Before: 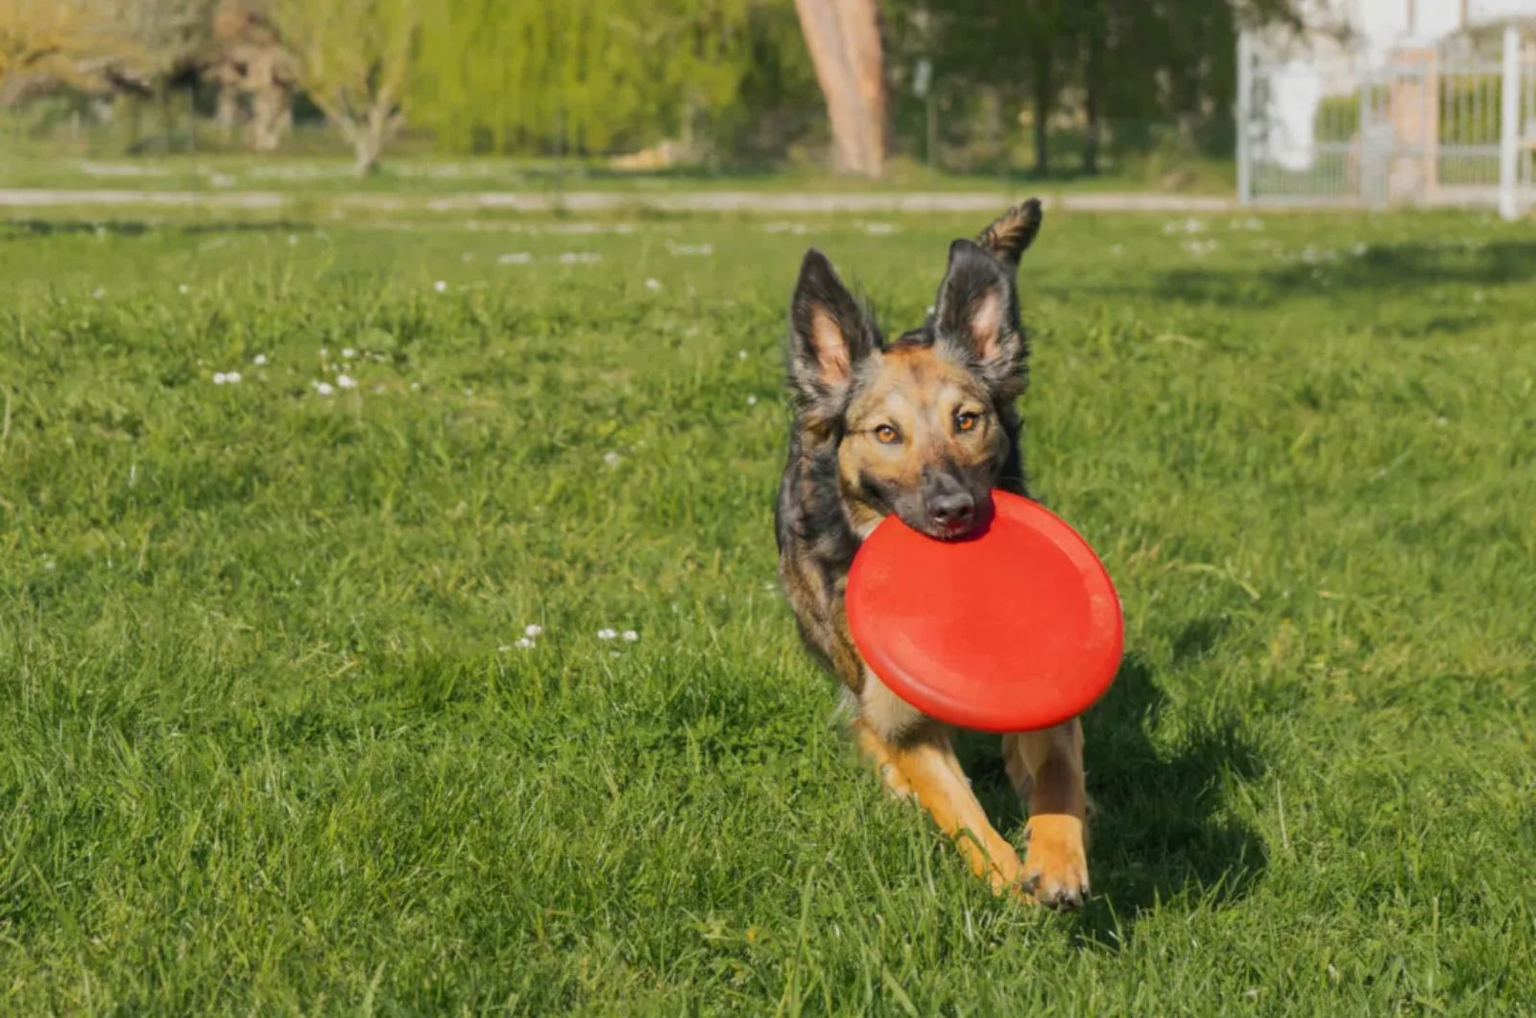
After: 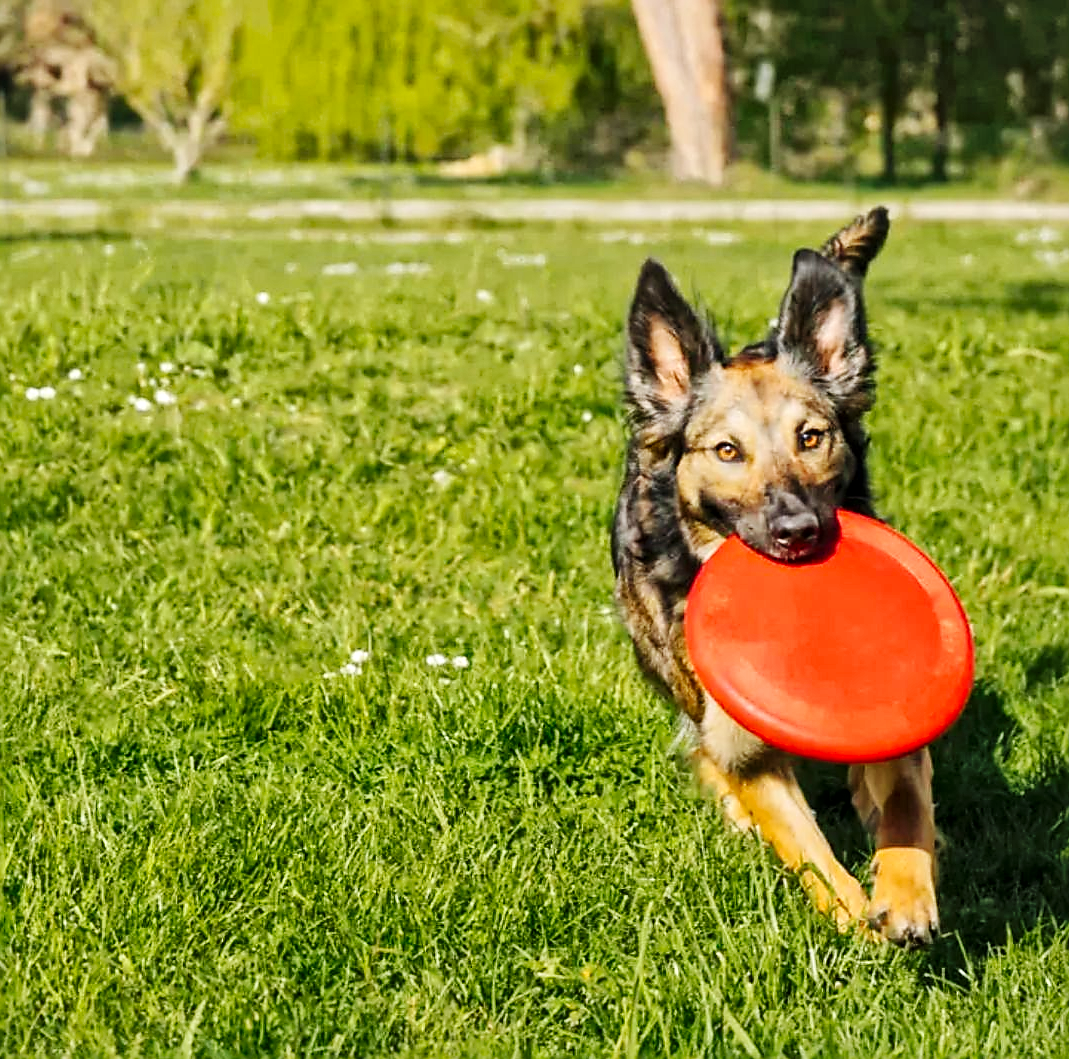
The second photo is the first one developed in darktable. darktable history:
sharpen: radius 1.426, amount 1.25, threshold 0.751
crop and rotate: left 12.319%, right 20.856%
base curve: curves: ch0 [(0, 0) (0.036, 0.025) (0.121, 0.166) (0.206, 0.329) (0.605, 0.79) (1, 1)], preserve colors none
local contrast: mode bilateral grid, contrast 21, coarseness 19, detail 163%, midtone range 0.2
